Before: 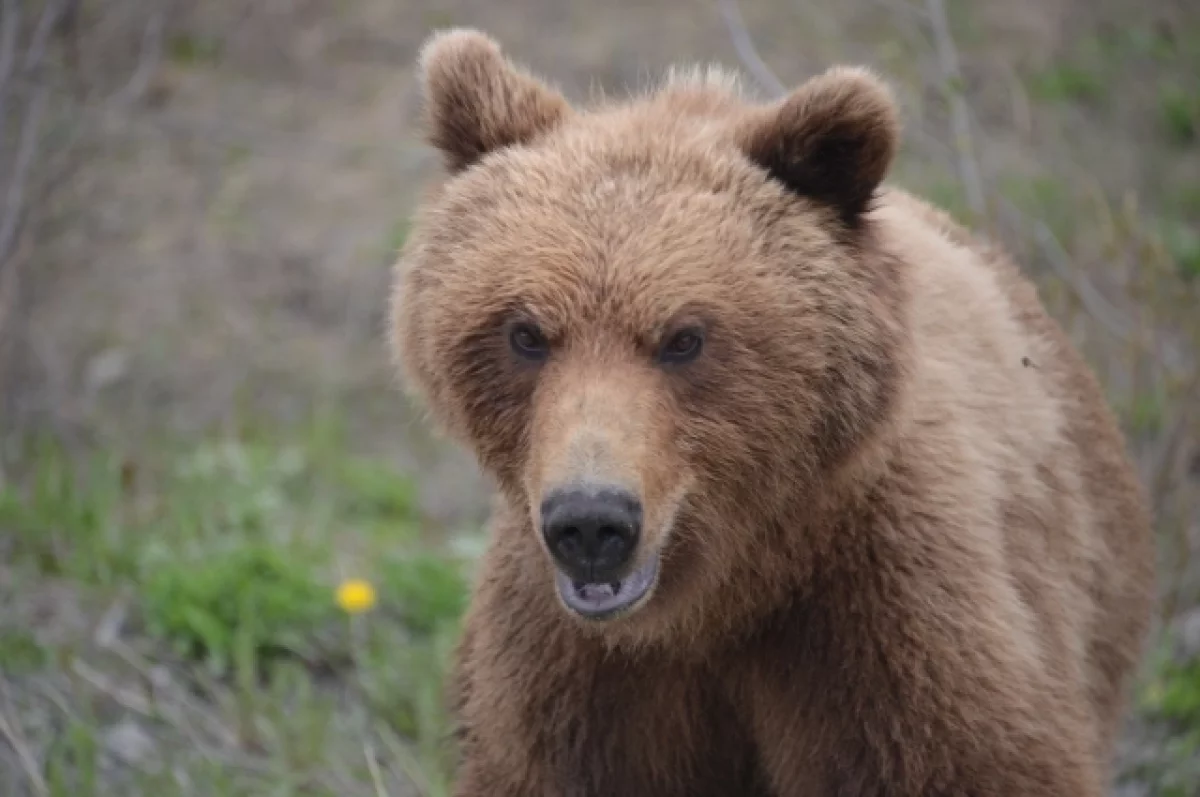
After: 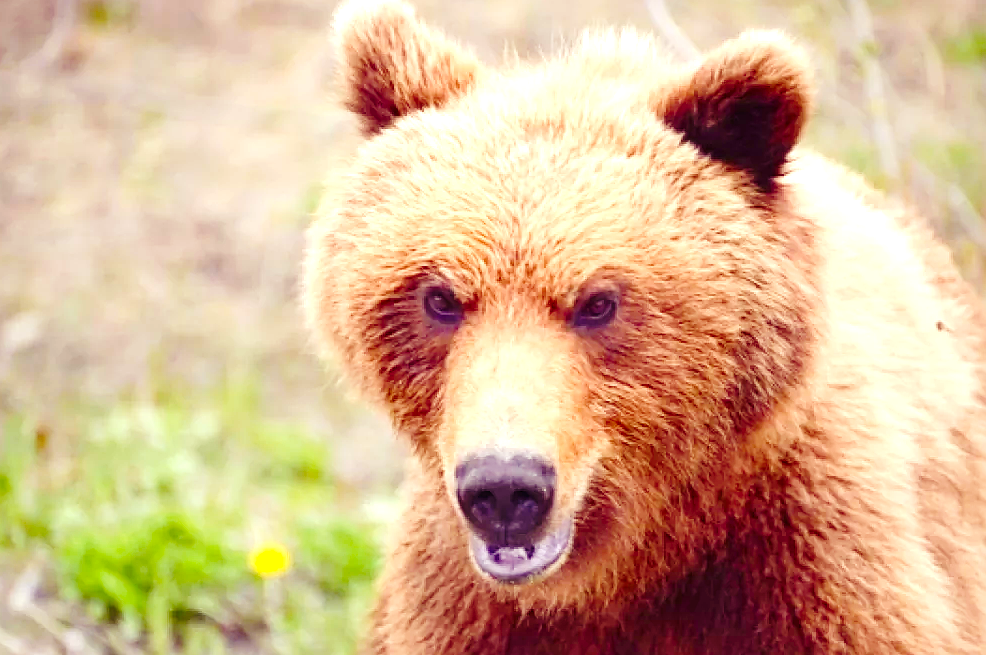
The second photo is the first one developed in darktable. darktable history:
crop and rotate: left 7.196%, top 4.574%, right 10.605%, bottom 13.178%
exposure: black level correction -0.002, exposure 1.115 EV, compensate highlight preservation false
sharpen: on, module defaults
tone curve: curves: ch0 [(0, 0) (0.003, 0.015) (0.011, 0.019) (0.025, 0.026) (0.044, 0.041) (0.069, 0.057) (0.1, 0.085) (0.136, 0.116) (0.177, 0.158) (0.224, 0.215) (0.277, 0.286) (0.335, 0.367) (0.399, 0.452) (0.468, 0.534) (0.543, 0.612) (0.623, 0.698) (0.709, 0.775) (0.801, 0.858) (0.898, 0.928) (1, 1)], preserve colors none
color balance rgb: shadows lift › luminance -21.66%, shadows lift › chroma 8.98%, shadows lift › hue 283.37°, power › chroma 1.55%, power › hue 25.59°, highlights gain › luminance 6.08%, highlights gain › chroma 2.55%, highlights gain › hue 90°, global offset › luminance -0.87%, perceptual saturation grading › global saturation 27.49%, perceptual saturation grading › highlights -28.39%, perceptual saturation grading › mid-tones 15.22%, perceptual saturation grading › shadows 33.98%, perceptual brilliance grading › highlights 10%, perceptual brilliance grading › mid-tones 5%
contrast brightness saturation: contrast 0.08, saturation 0.2
vibrance: on, module defaults
